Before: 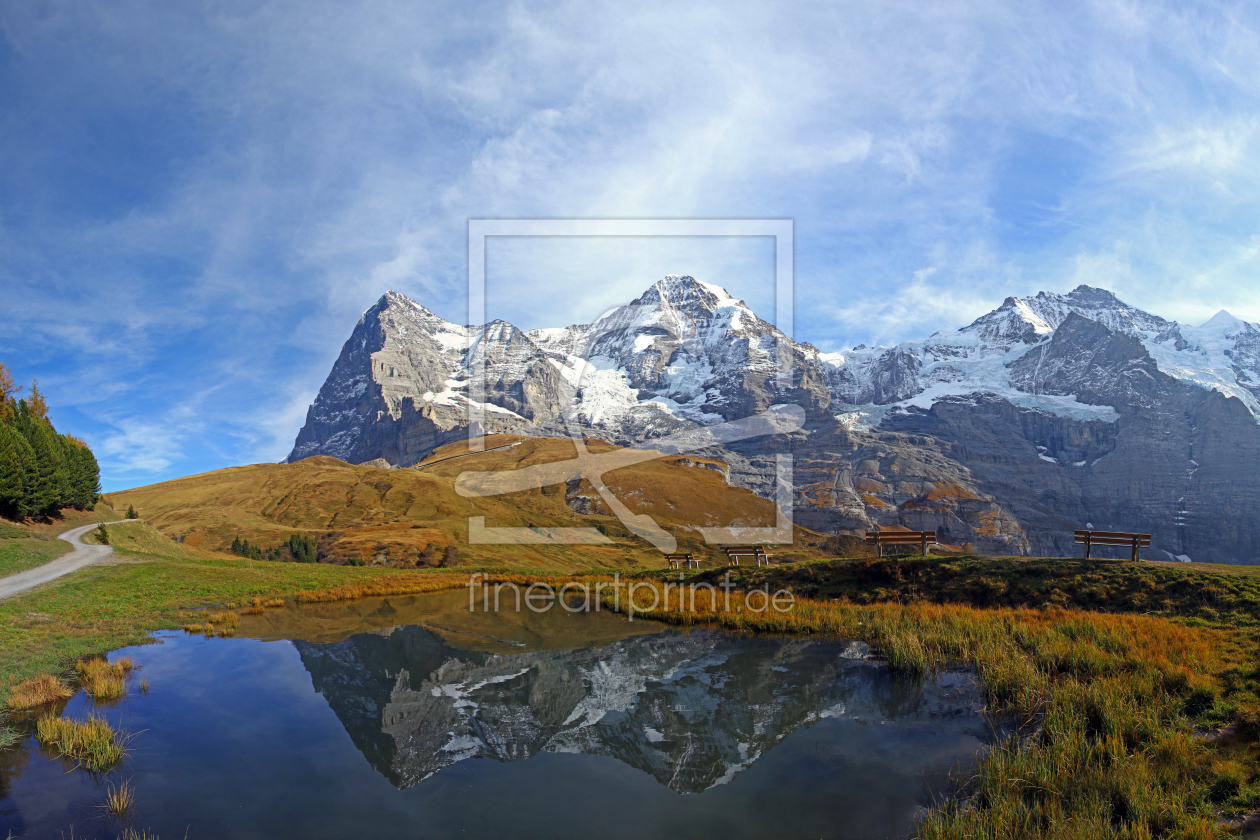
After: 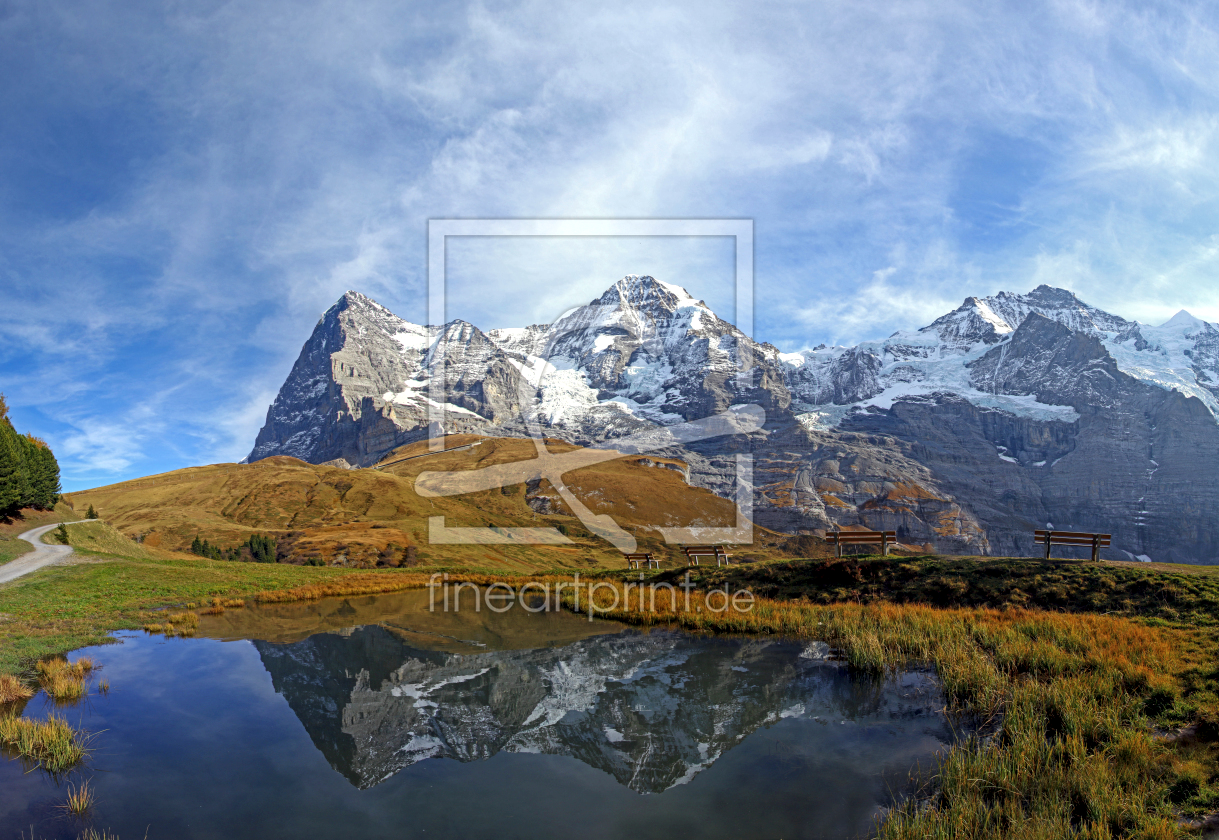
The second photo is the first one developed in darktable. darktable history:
crop and rotate: left 3.238%
shadows and highlights: radius 125.46, shadows 21.19, highlights -21.19, low approximation 0.01
local contrast: detail 130%
